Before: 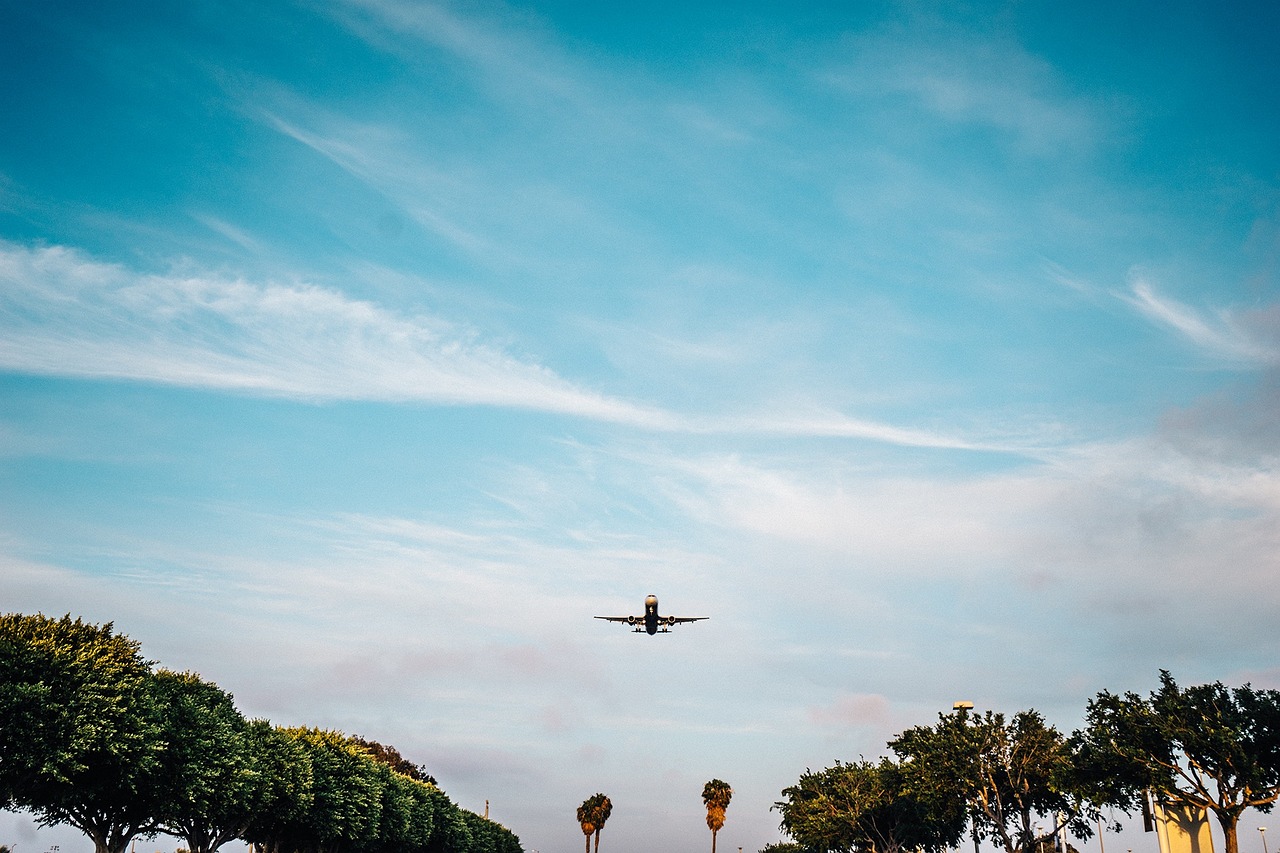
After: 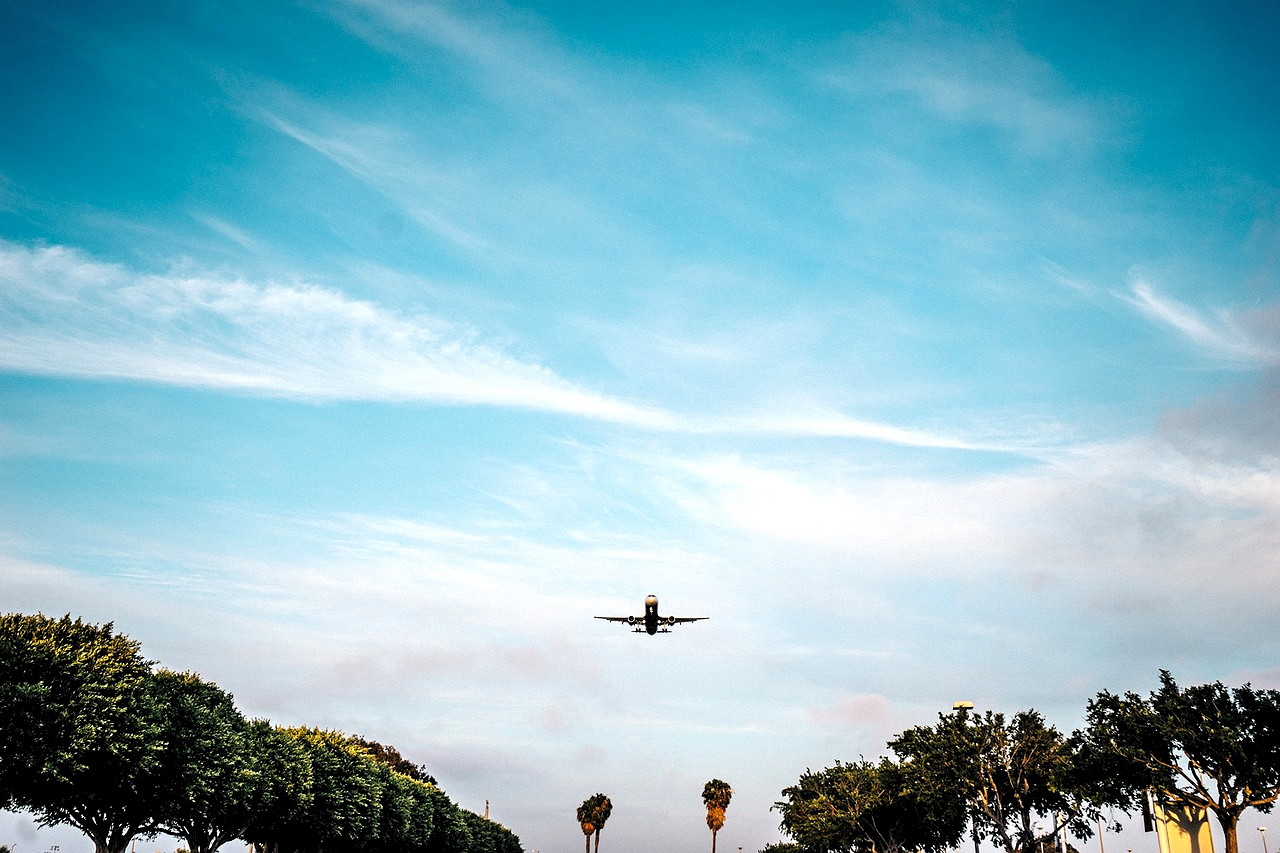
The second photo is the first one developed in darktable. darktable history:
exposure: compensate exposure bias true, compensate highlight preservation false
levels: gray 50.88%, levels [0.055, 0.477, 0.9]
